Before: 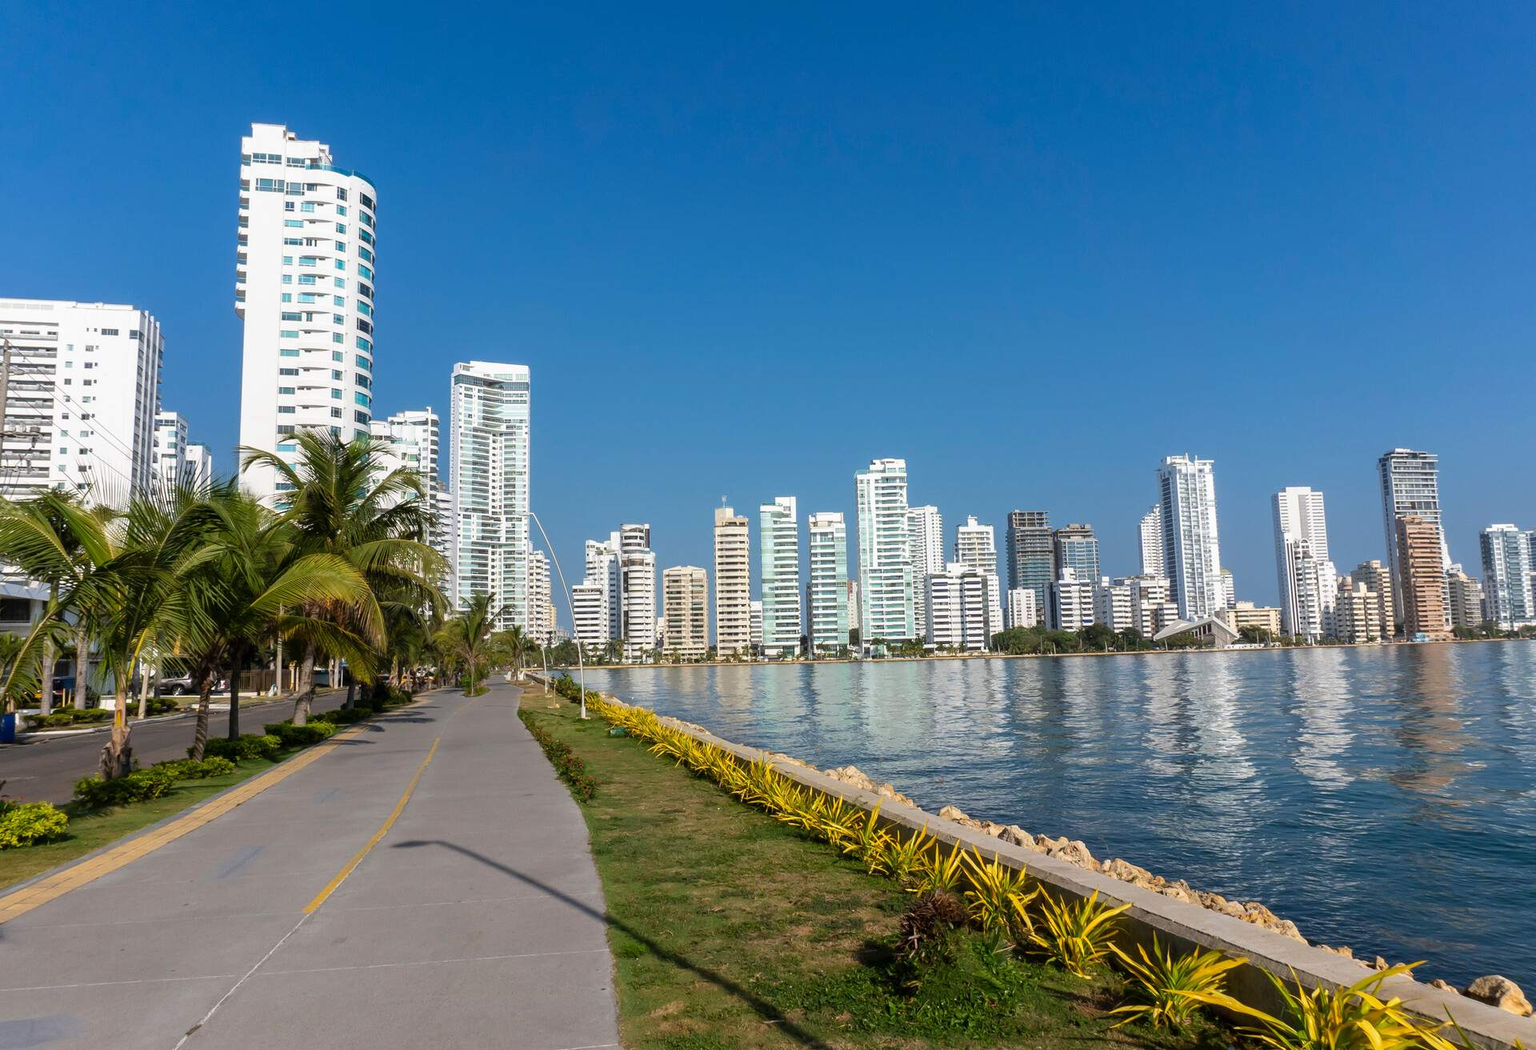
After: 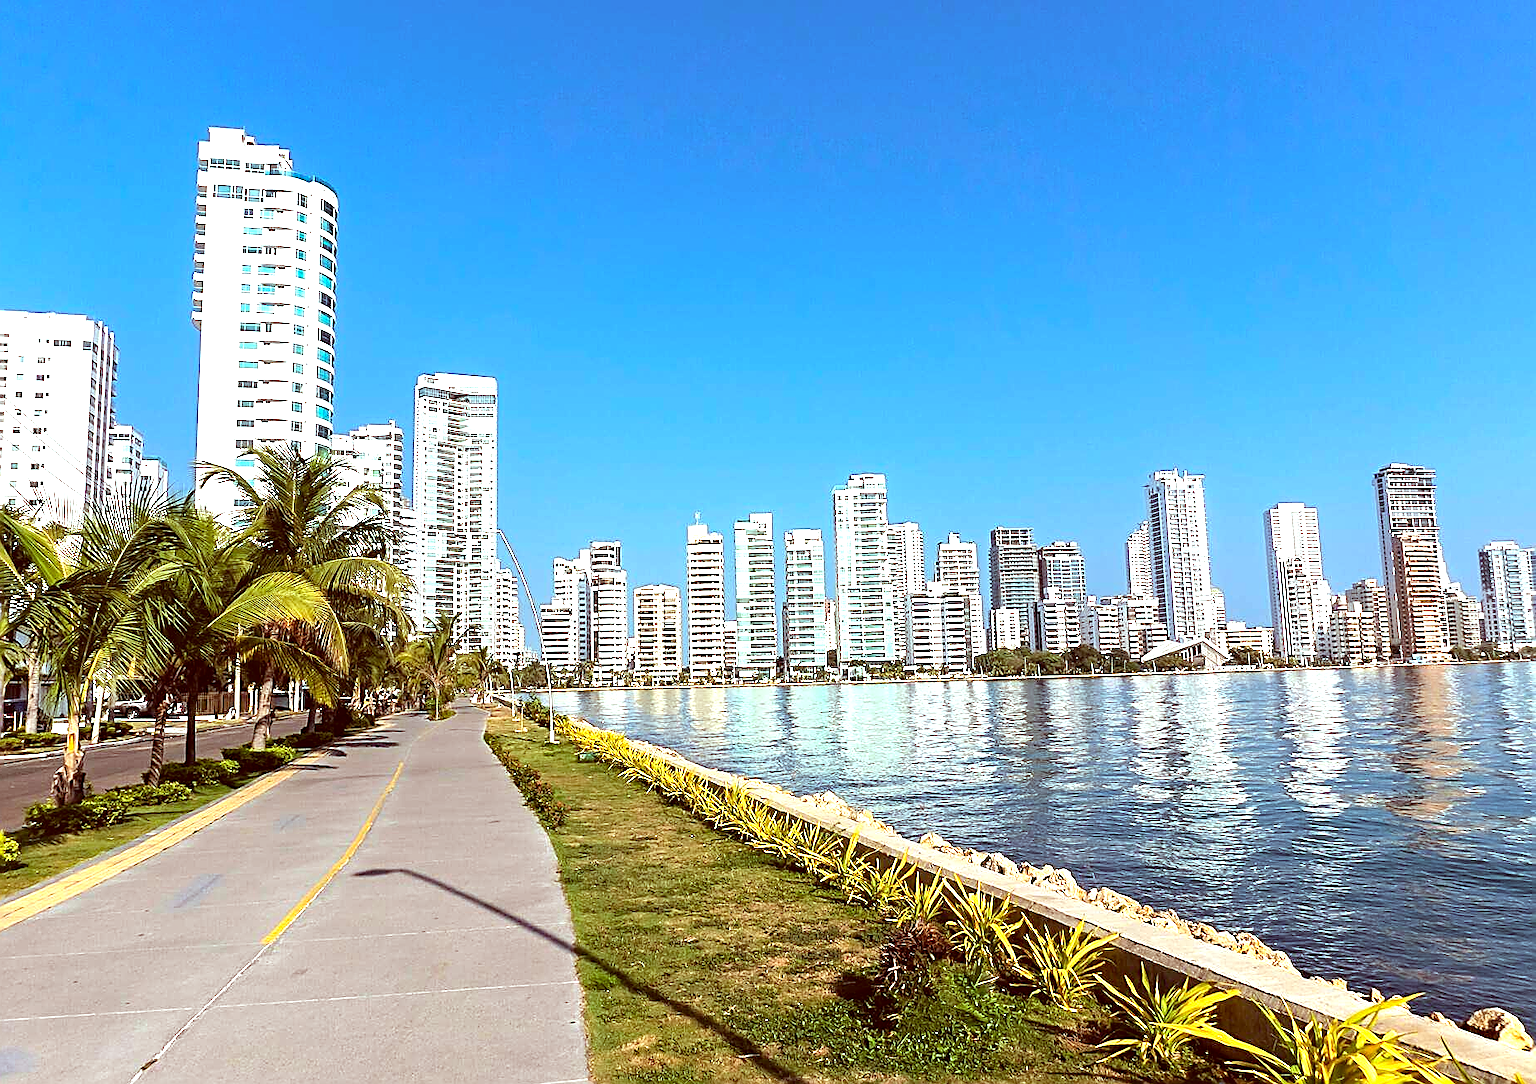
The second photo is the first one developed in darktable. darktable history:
color correction: highlights a* -7.23, highlights b* -0.161, shadows a* 20.08, shadows b* 11.73
exposure: exposure 1 EV, compensate highlight preservation false
crop and rotate: left 3.238%
sharpen: radius 1.685, amount 1.294
haze removal: compatibility mode true, adaptive false
tone equalizer: -8 EV -0.417 EV, -7 EV -0.389 EV, -6 EV -0.333 EV, -5 EV -0.222 EV, -3 EV 0.222 EV, -2 EV 0.333 EV, -1 EV 0.389 EV, +0 EV 0.417 EV, edges refinement/feathering 500, mask exposure compensation -1.57 EV, preserve details no
